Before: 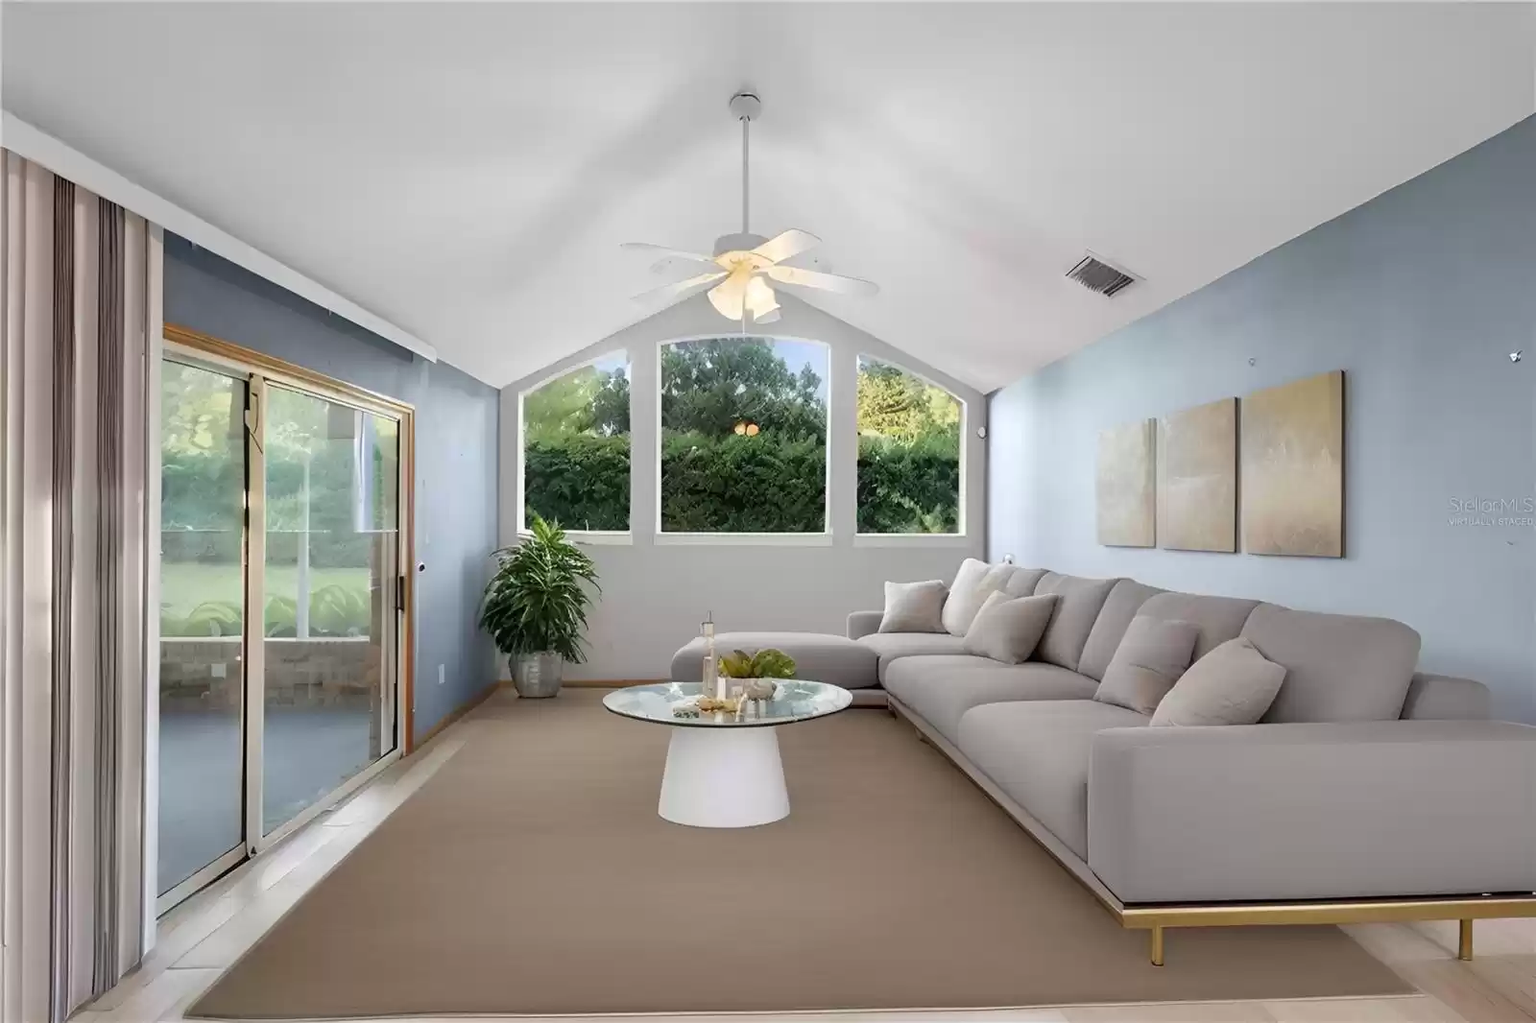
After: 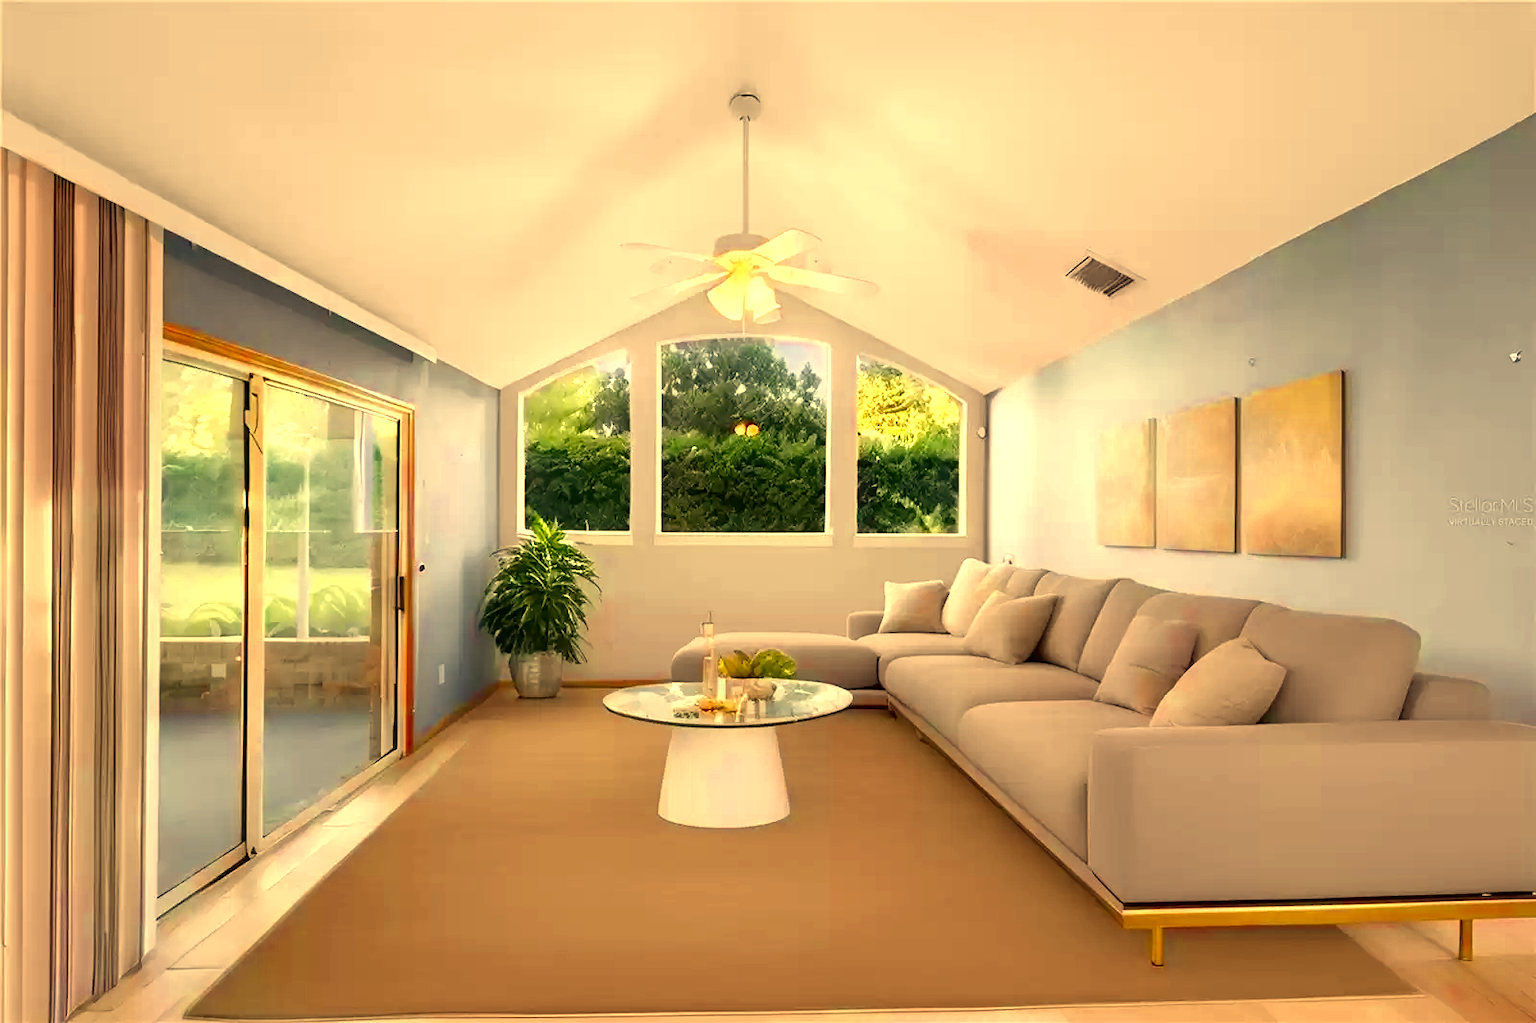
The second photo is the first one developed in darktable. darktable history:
contrast brightness saturation: saturation 0.5
white balance: red 1.138, green 0.996, blue 0.812
color zones: curves: ch0 [(0.004, 0.305) (0.261, 0.623) (0.389, 0.399) (0.708, 0.571) (0.947, 0.34)]; ch1 [(0.025, 0.645) (0.229, 0.584) (0.326, 0.551) (0.484, 0.262) (0.757, 0.643)]
